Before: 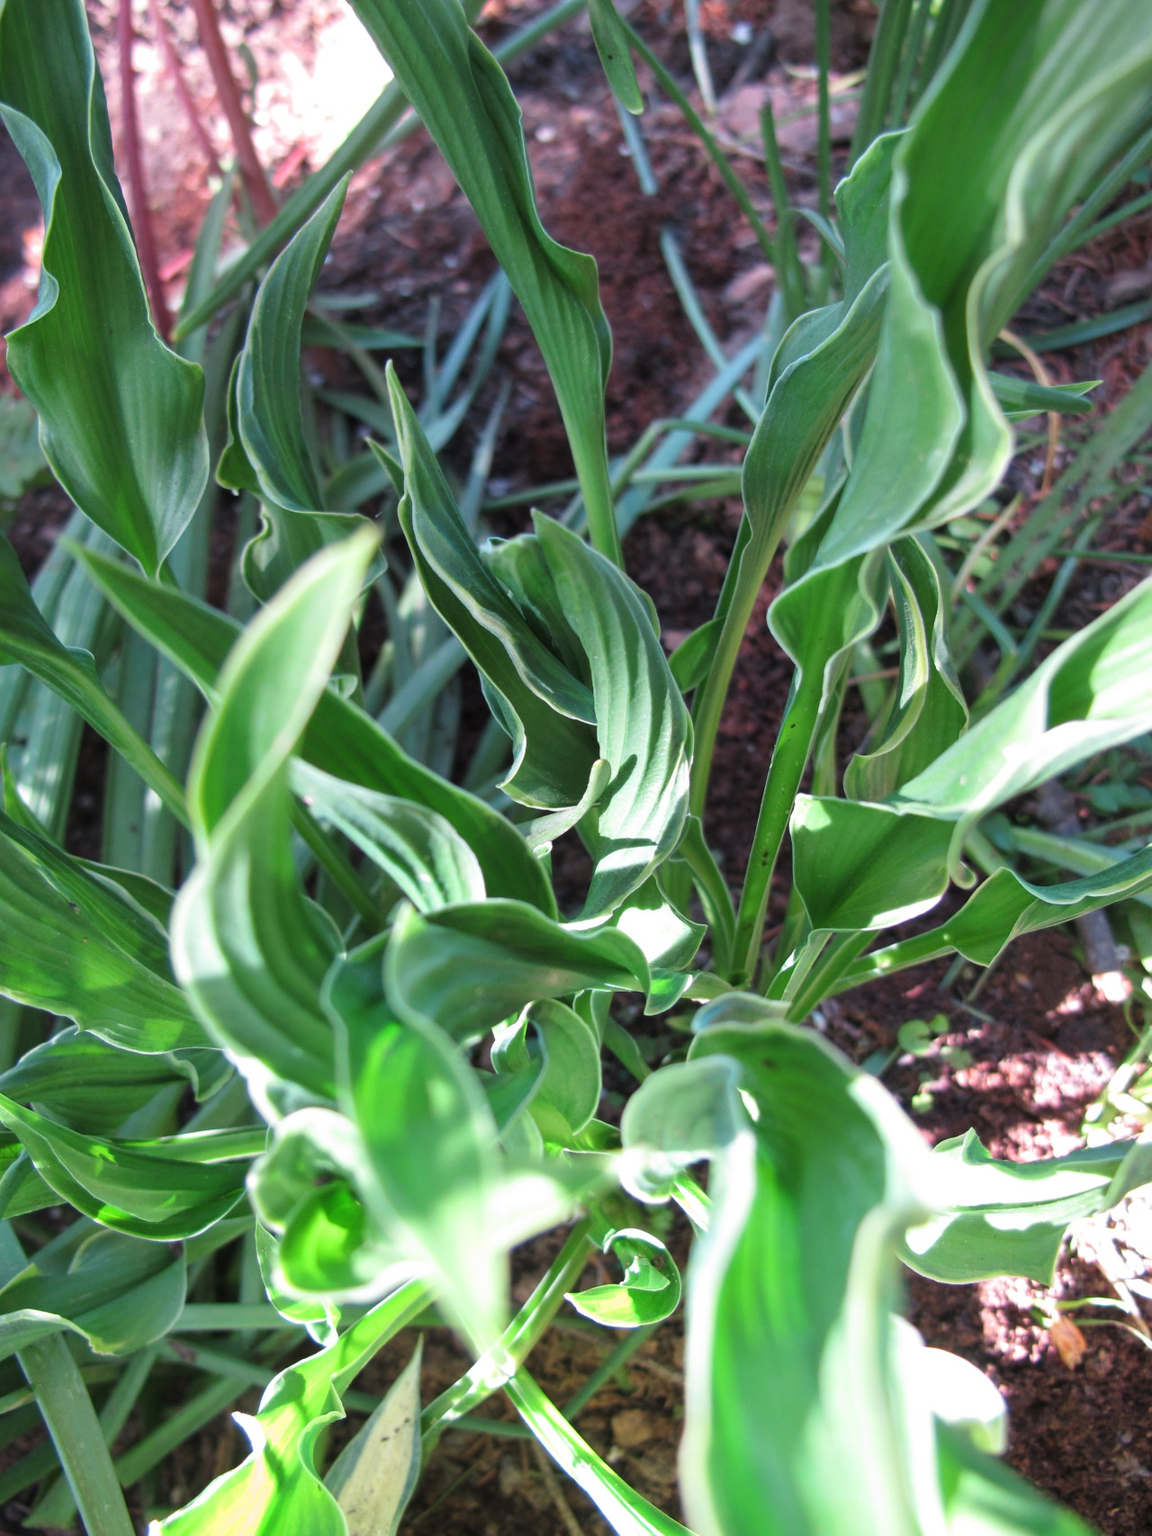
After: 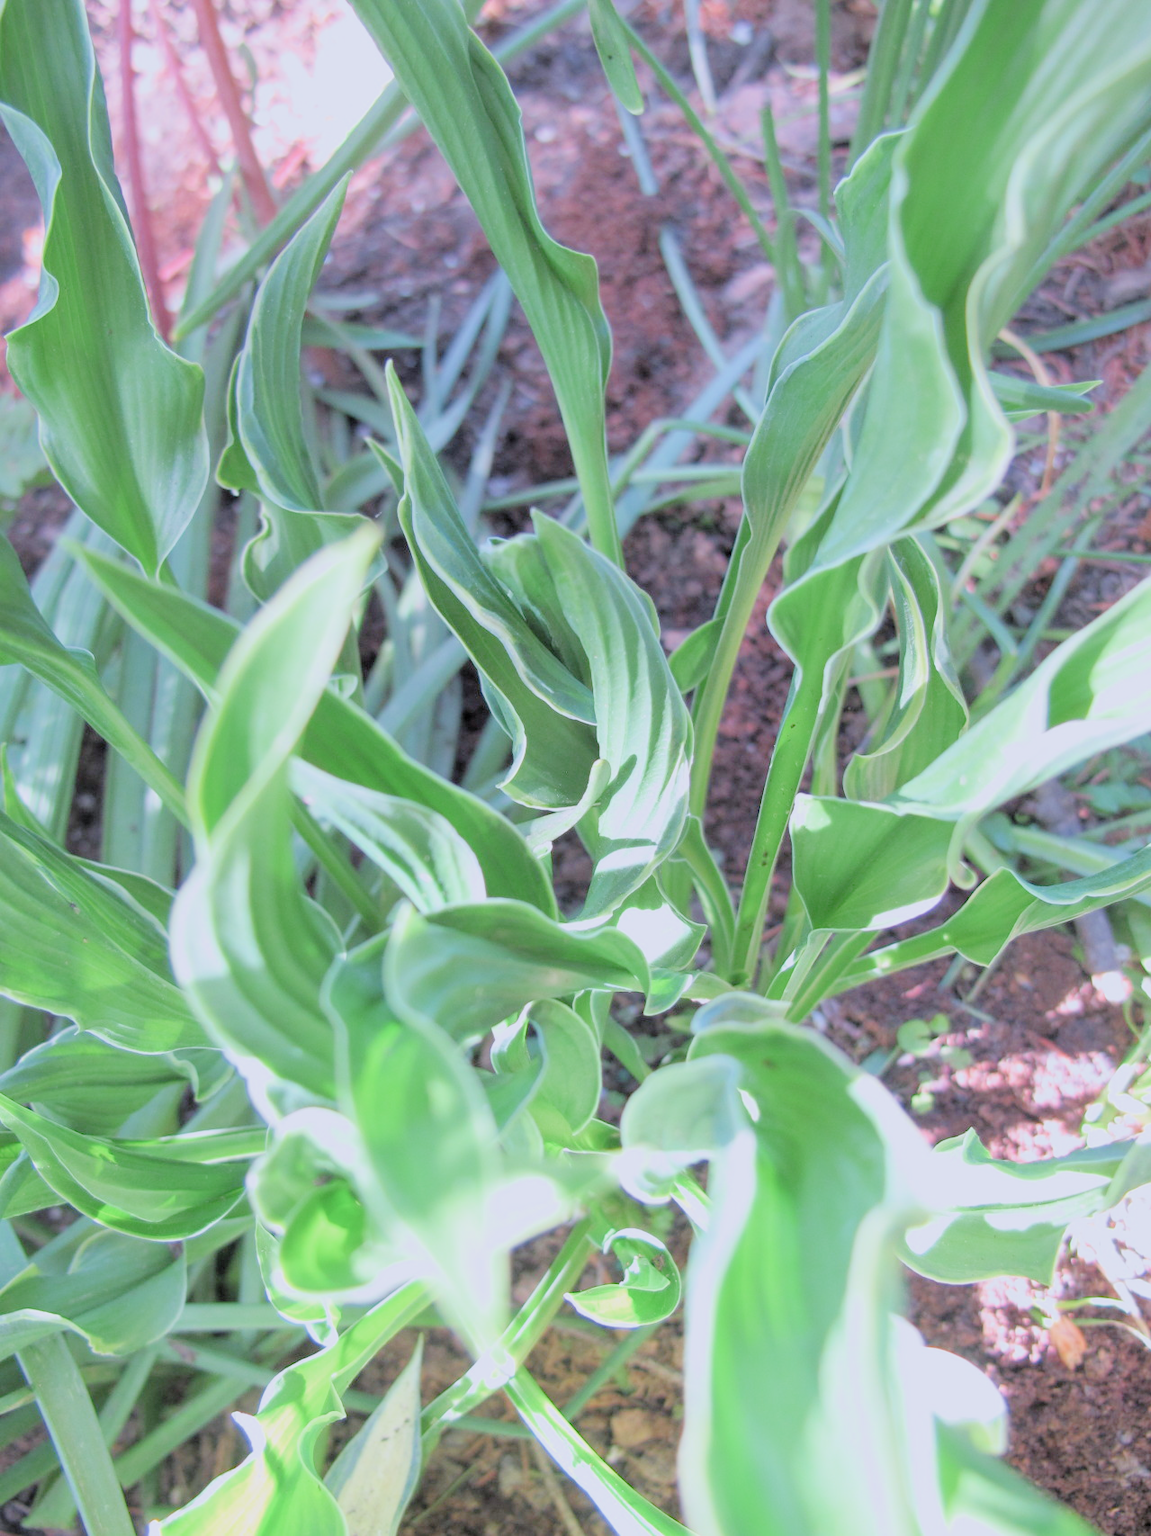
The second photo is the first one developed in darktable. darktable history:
filmic rgb: black relative exposure -4.42 EV, white relative exposure 6.58 EV, hardness 1.85, contrast 0.5
exposure: exposure 2.25 EV, compensate highlight preservation false
white balance: red 0.967, blue 1.119, emerald 0.756
